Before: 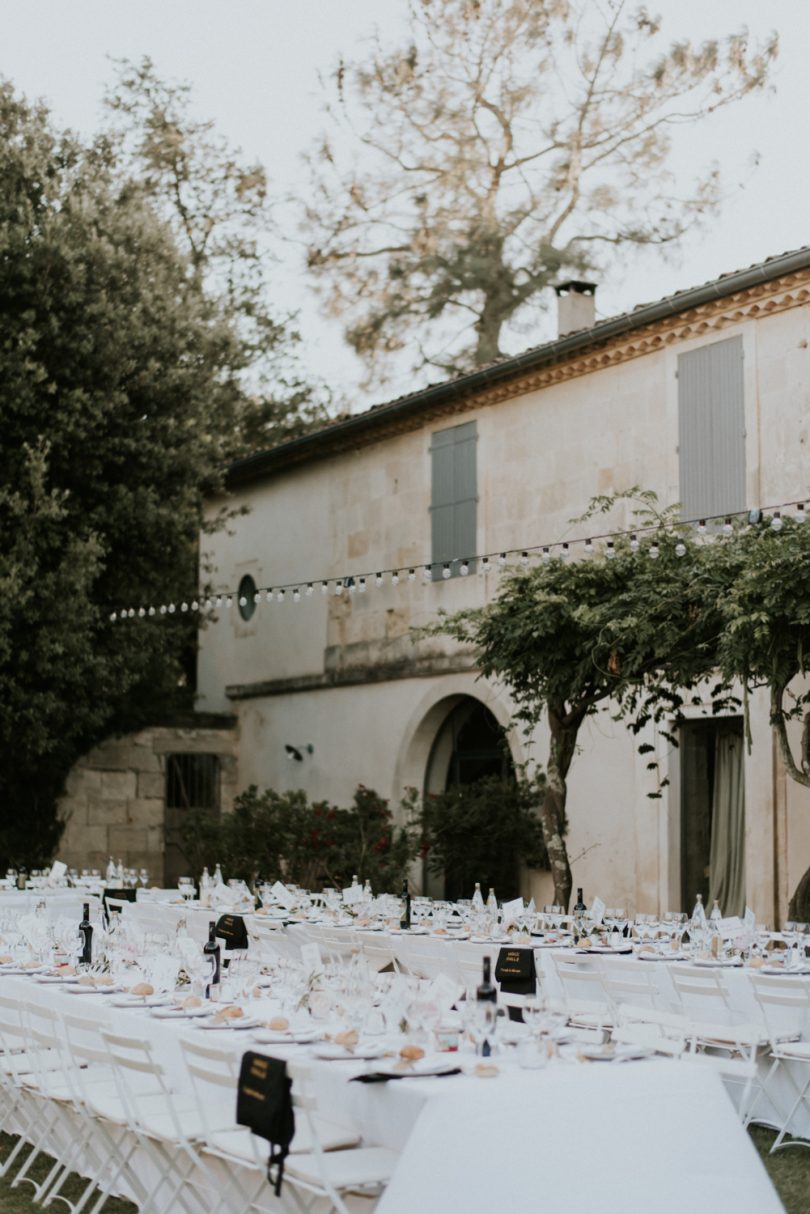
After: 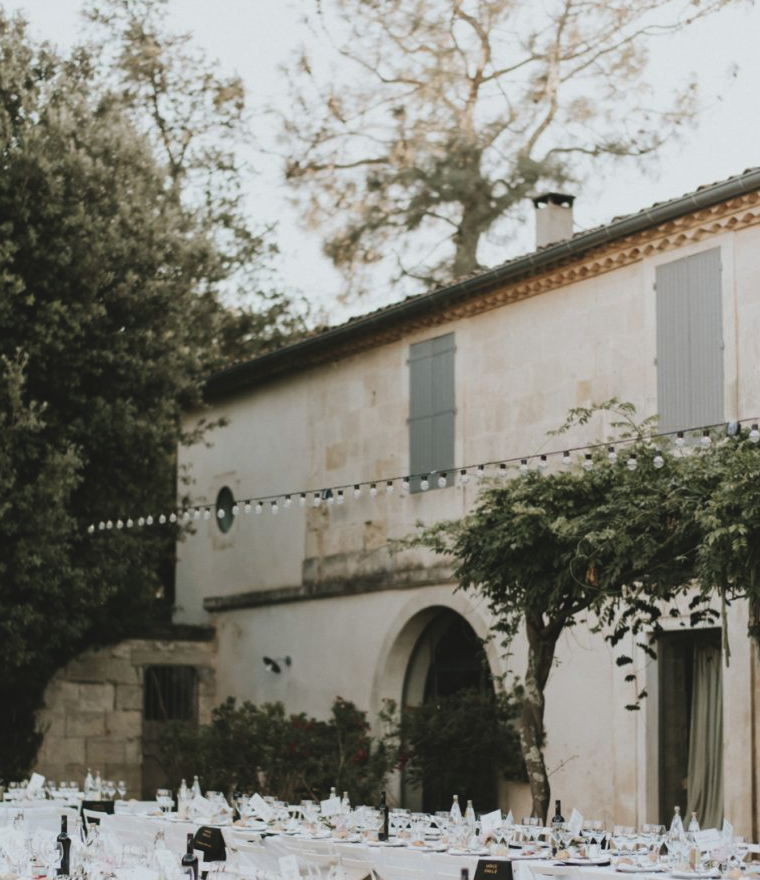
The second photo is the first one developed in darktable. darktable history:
tone equalizer: -7 EV 0.13 EV, smoothing diameter 25%, edges refinement/feathering 10, preserve details guided filter
exposure: black level correction -0.008, exposure 0.067 EV, compensate highlight preservation false
crop: left 2.737%, top 7.287%, right 3.421%, bottom 20.179%
